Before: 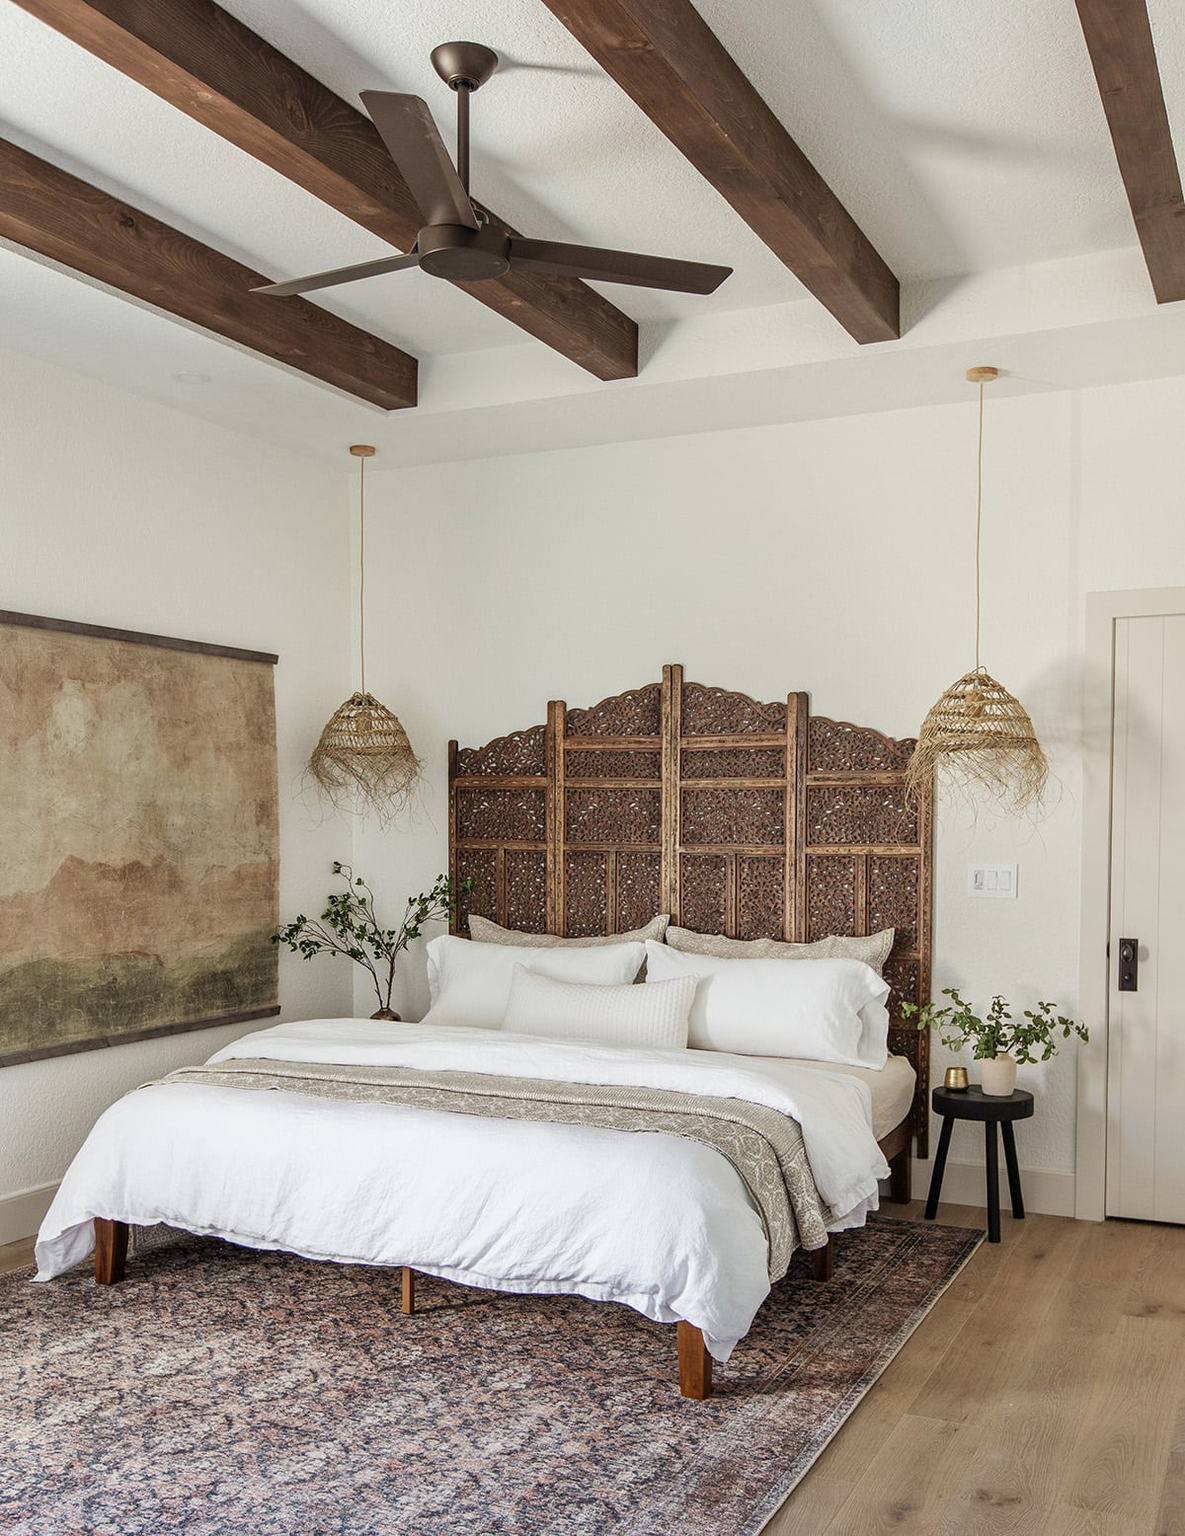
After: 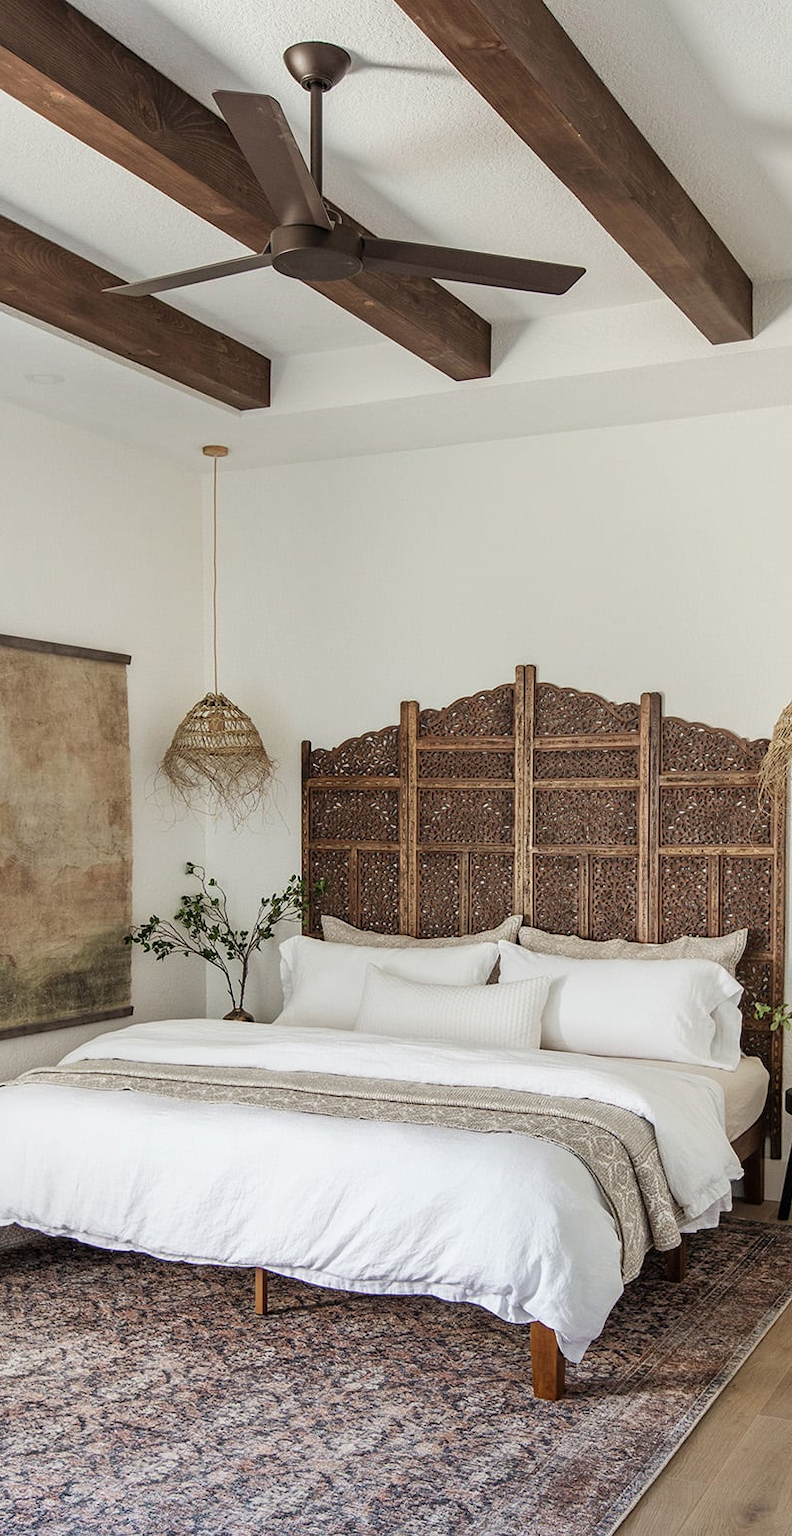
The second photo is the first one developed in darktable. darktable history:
crop and rotate: left 12.425%, right 20.705%
